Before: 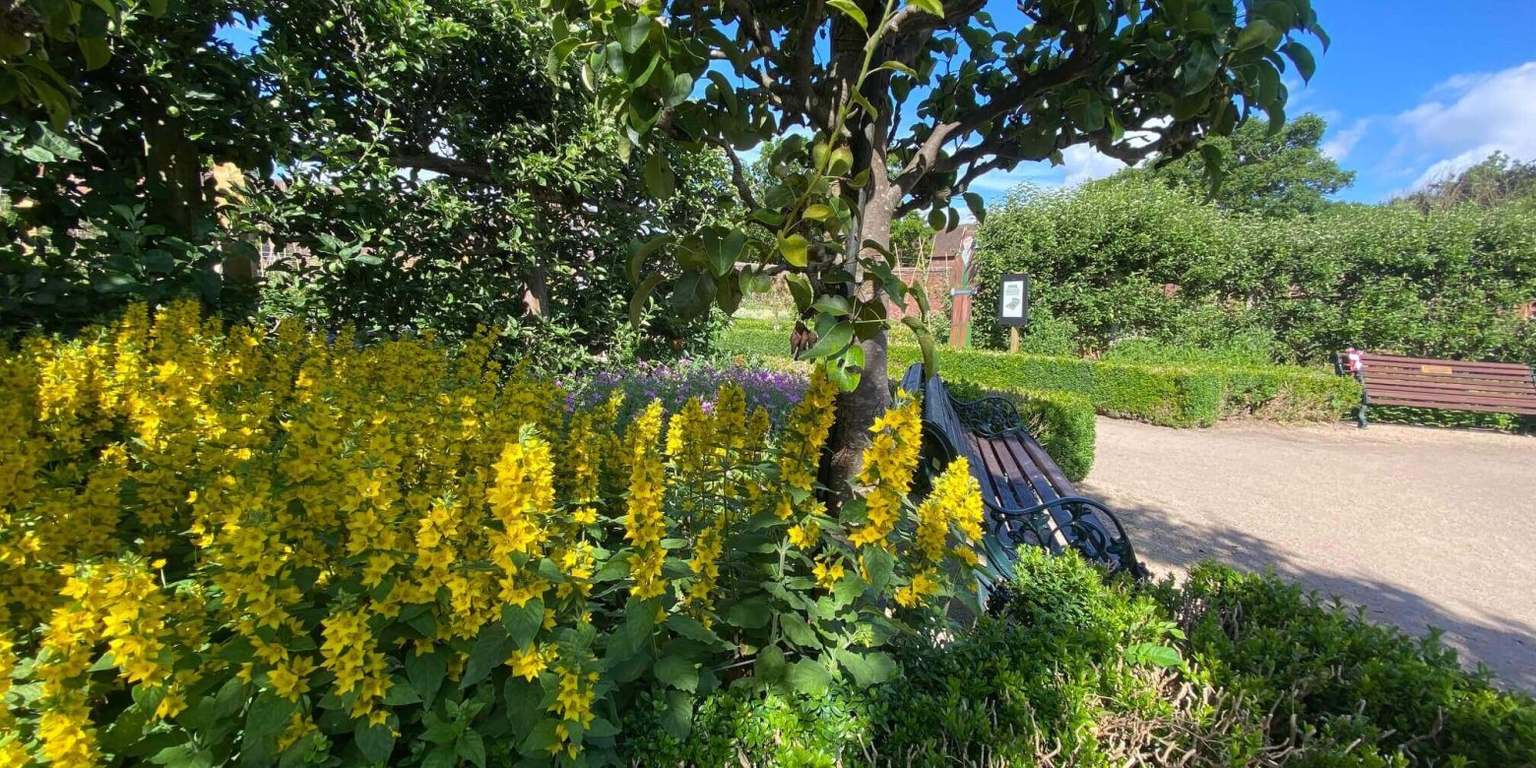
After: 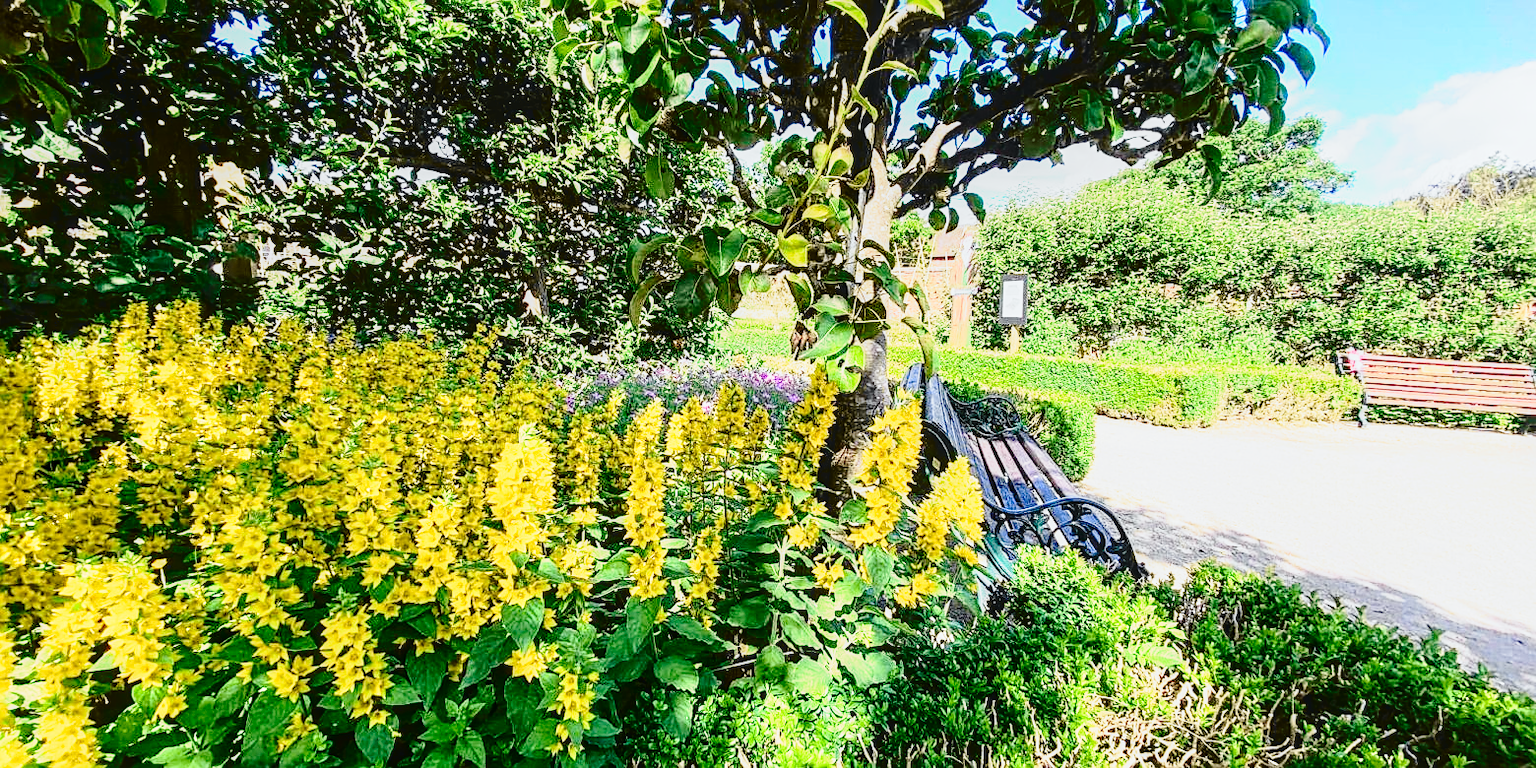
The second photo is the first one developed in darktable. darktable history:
exposure: exposure 0.64 EV, compensate highlight preservation false
base curve: curves: ch0 [(0, 0) (0.032, 0.037) (0.105, 0.228) (0.435, 0.76) (0.856, 0.983) (1, 1)], preserve colors none
contrast brightness saturation: brightness -0.09
tone curve: curves: ch0 [(0, 0.026) (0.058, 0.036) (0.246, 0.214) (0.437, 0.498) (0.55, 0.644) (0.657, 0.767) (0.822, 0.9) (1, 0.961)]; ch1 [(0, 0) (0.346, 0.307) (0.408, 0.369) (0.453, 0.457) (0.476, 0.489) (0.502, 0.498) (0.521, 0.515) (0.537, 0.531) (0.612, 0.641) (0.676, 0.728) (1, 1)]; ch2 [(0, 0) (0.346, 0.34) (0.434, 0.46) (0.485, 0.494) (0.5, 0.494) (0.511, 0.508) (0.537, 0.564) (0.579, 0.599) (0.663, 0.67) (1, 1)], color space Lab, independent channels, preserve colors none
local contrast: on, module defaults
sharpen: on, module defaults
rgb curve: mode RGB, independent channels
